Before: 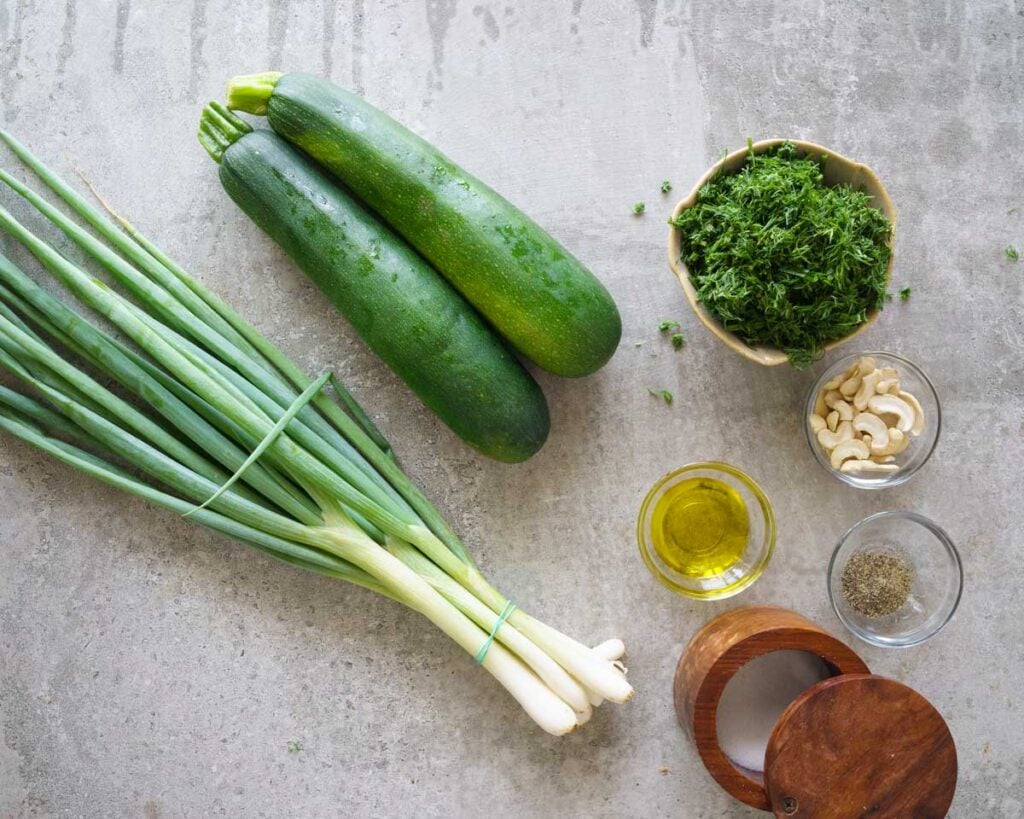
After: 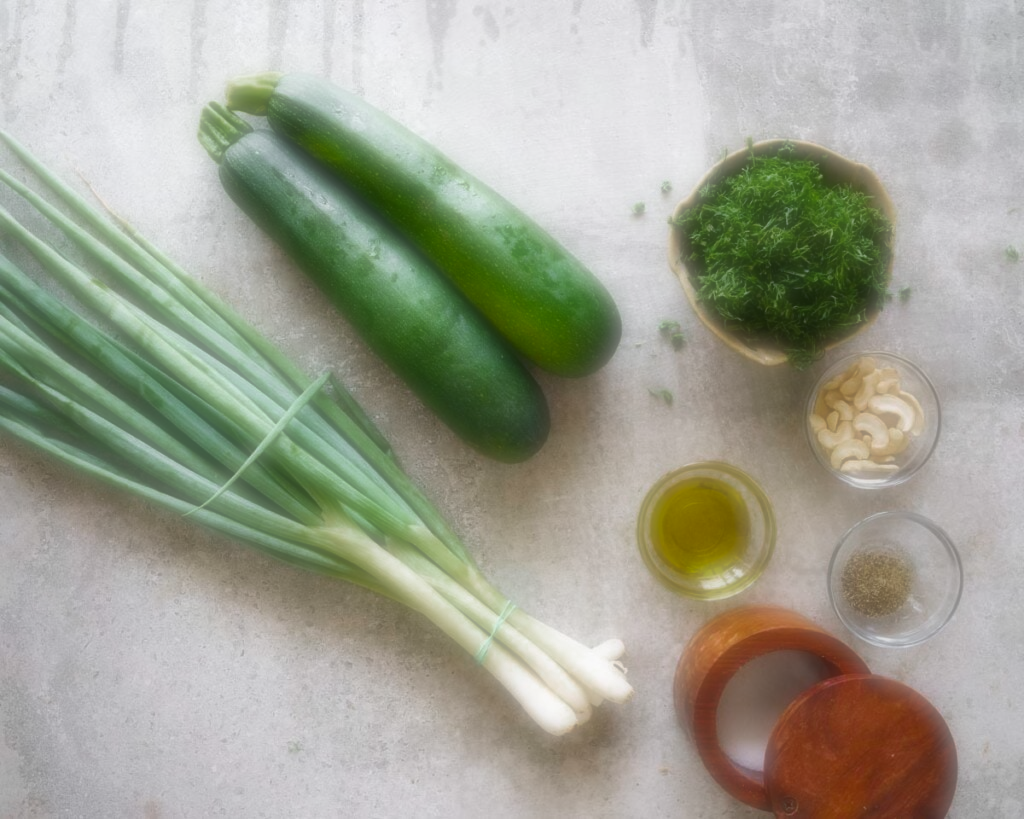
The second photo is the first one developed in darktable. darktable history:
color zones: curves: ch0 [(0, 0.48) (0.209, 0.398) (0.305, 0.332) (0.429, 0.493) (0.571, 0.5) (0.714, 0.5) (0.857, 0.5) (1, 0.48)]; ch1 [(0, 0.633) (0.143, 0.586) (0.286, 0.489) (0.429, 0.448) (0.571, 0.31) (0.714, 0.335) (0.857, 0.492) (1, 0.633)]; ch2 [(0, 0.448) (0.143, 0.498) (0.286, 0.5) (0.429, 0.5) (0.571, 0.5) (0.714, 0.5) (0.857, 0.5) (1, 0.448)]
soften: on, module defaults
